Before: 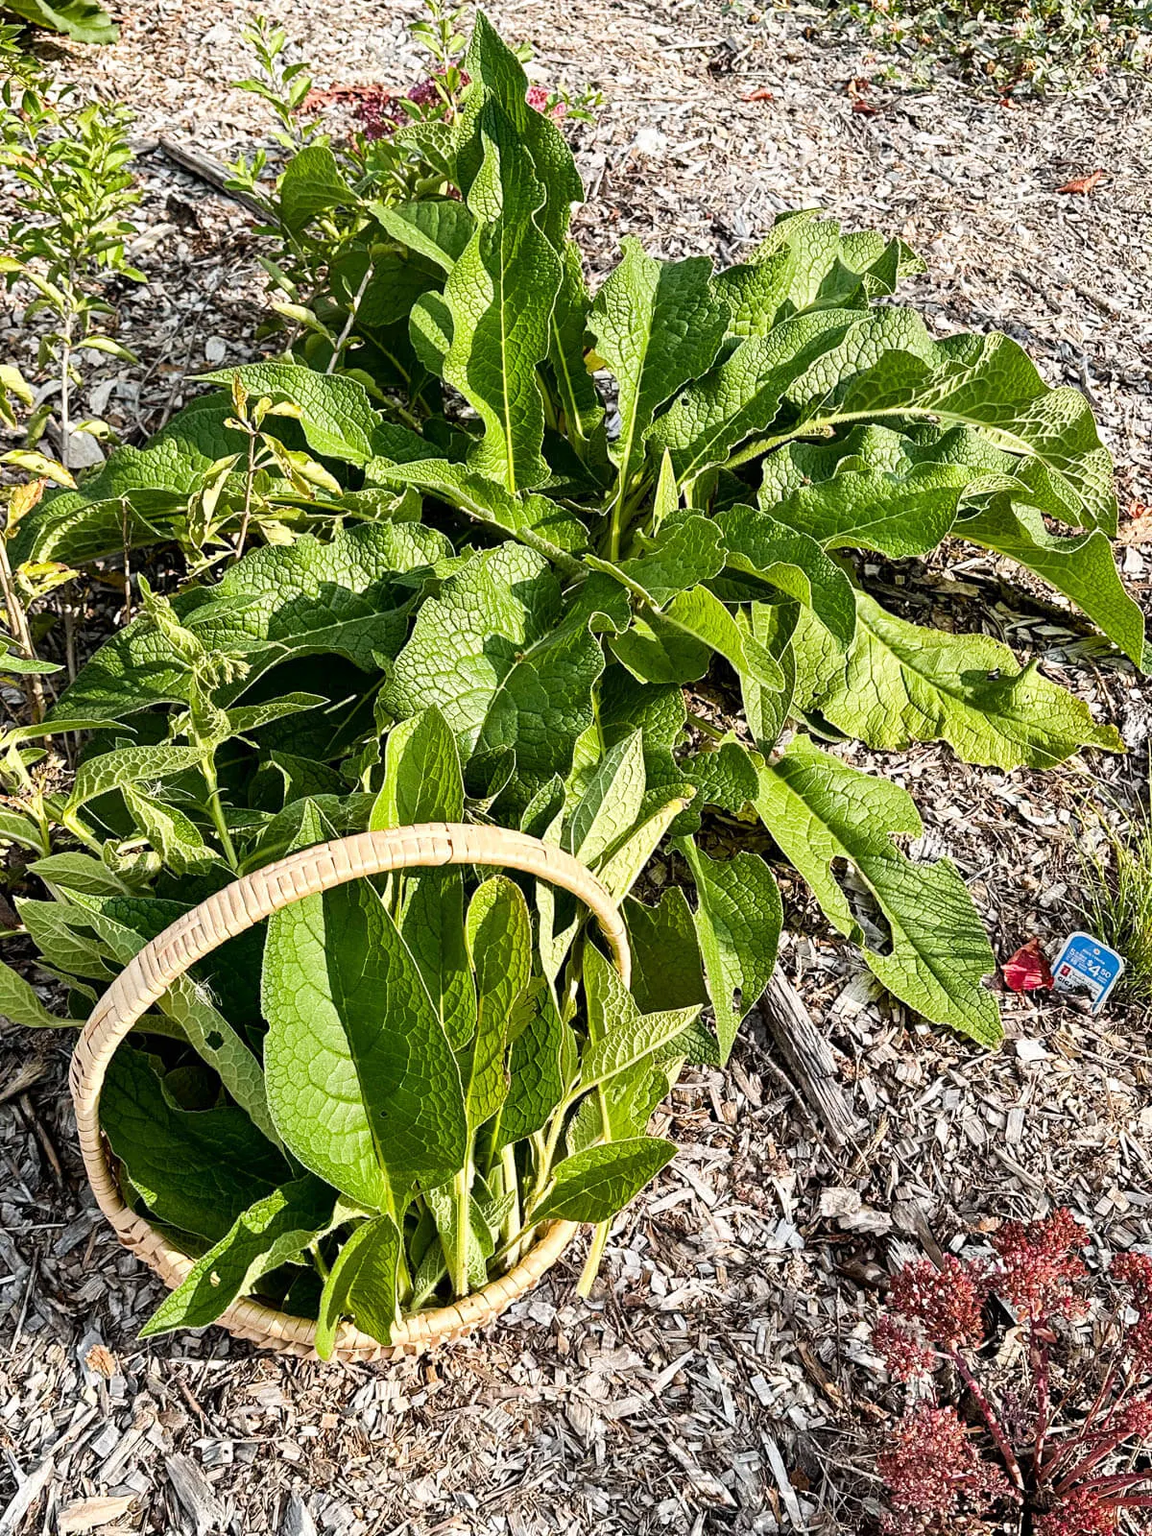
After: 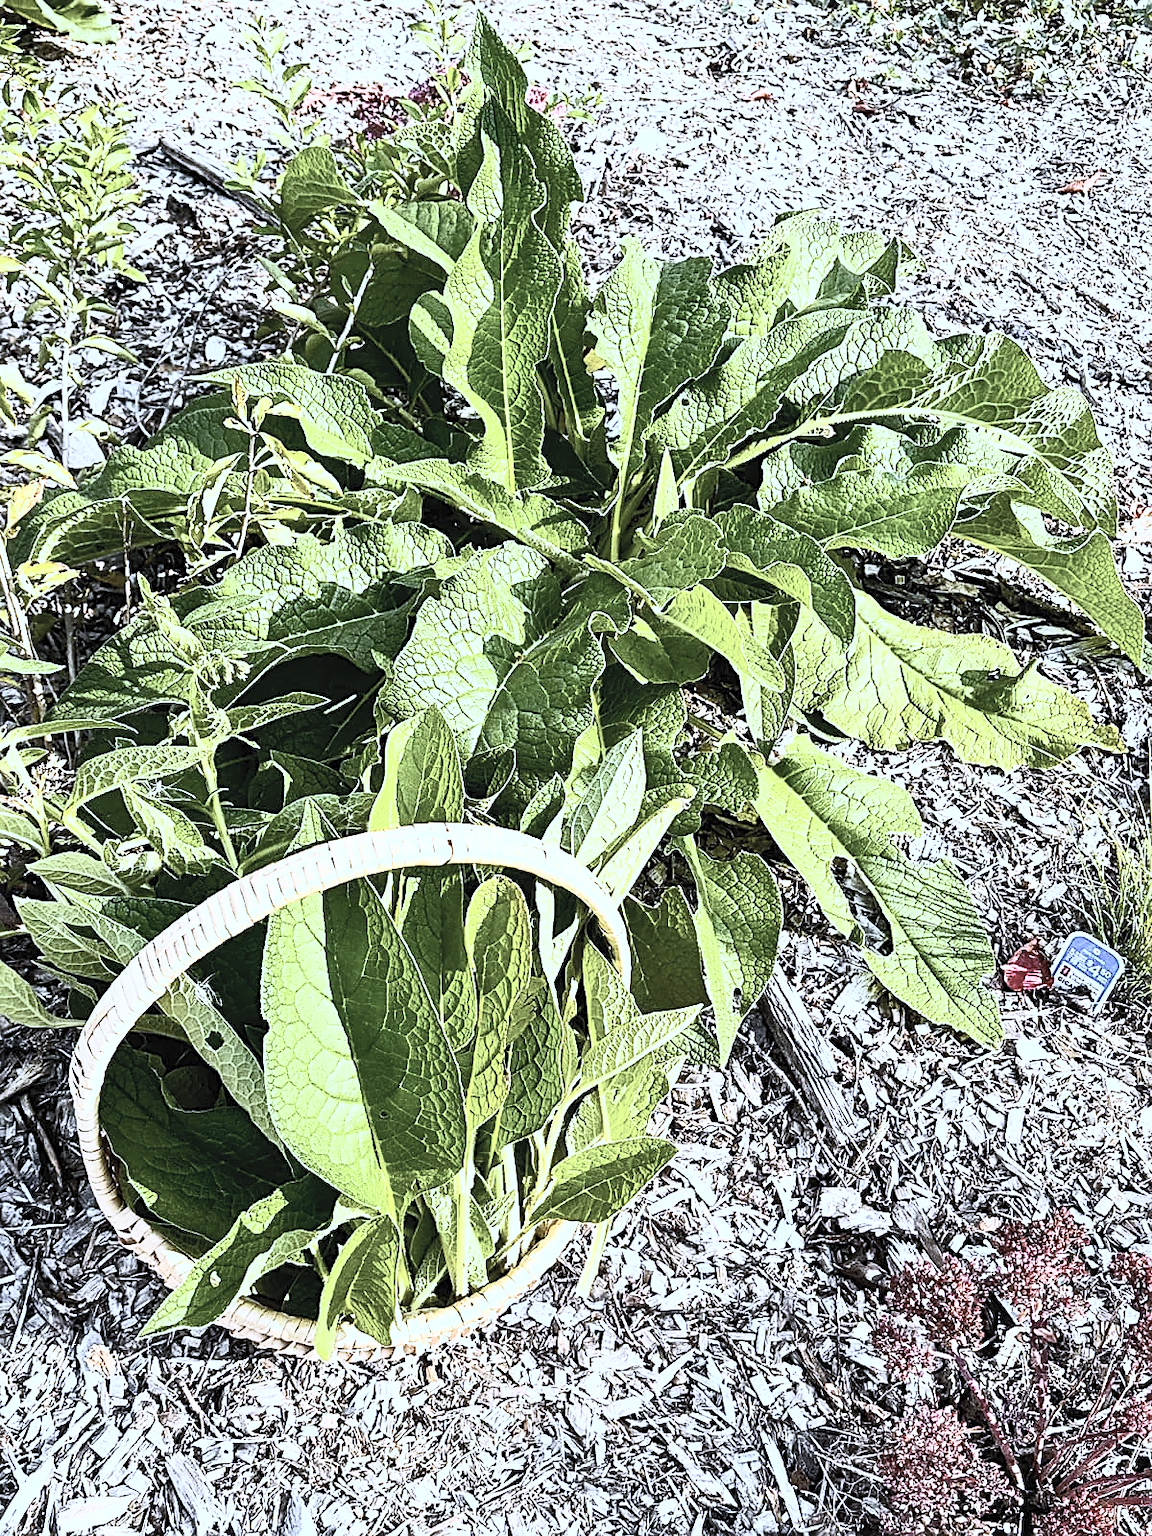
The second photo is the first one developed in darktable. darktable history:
contrast brightness saturation: contrast 0.57, brightness 0.57, saturation -0.34
white balance: red 0.871, blue 1.249
sharpen: on, module defaults
